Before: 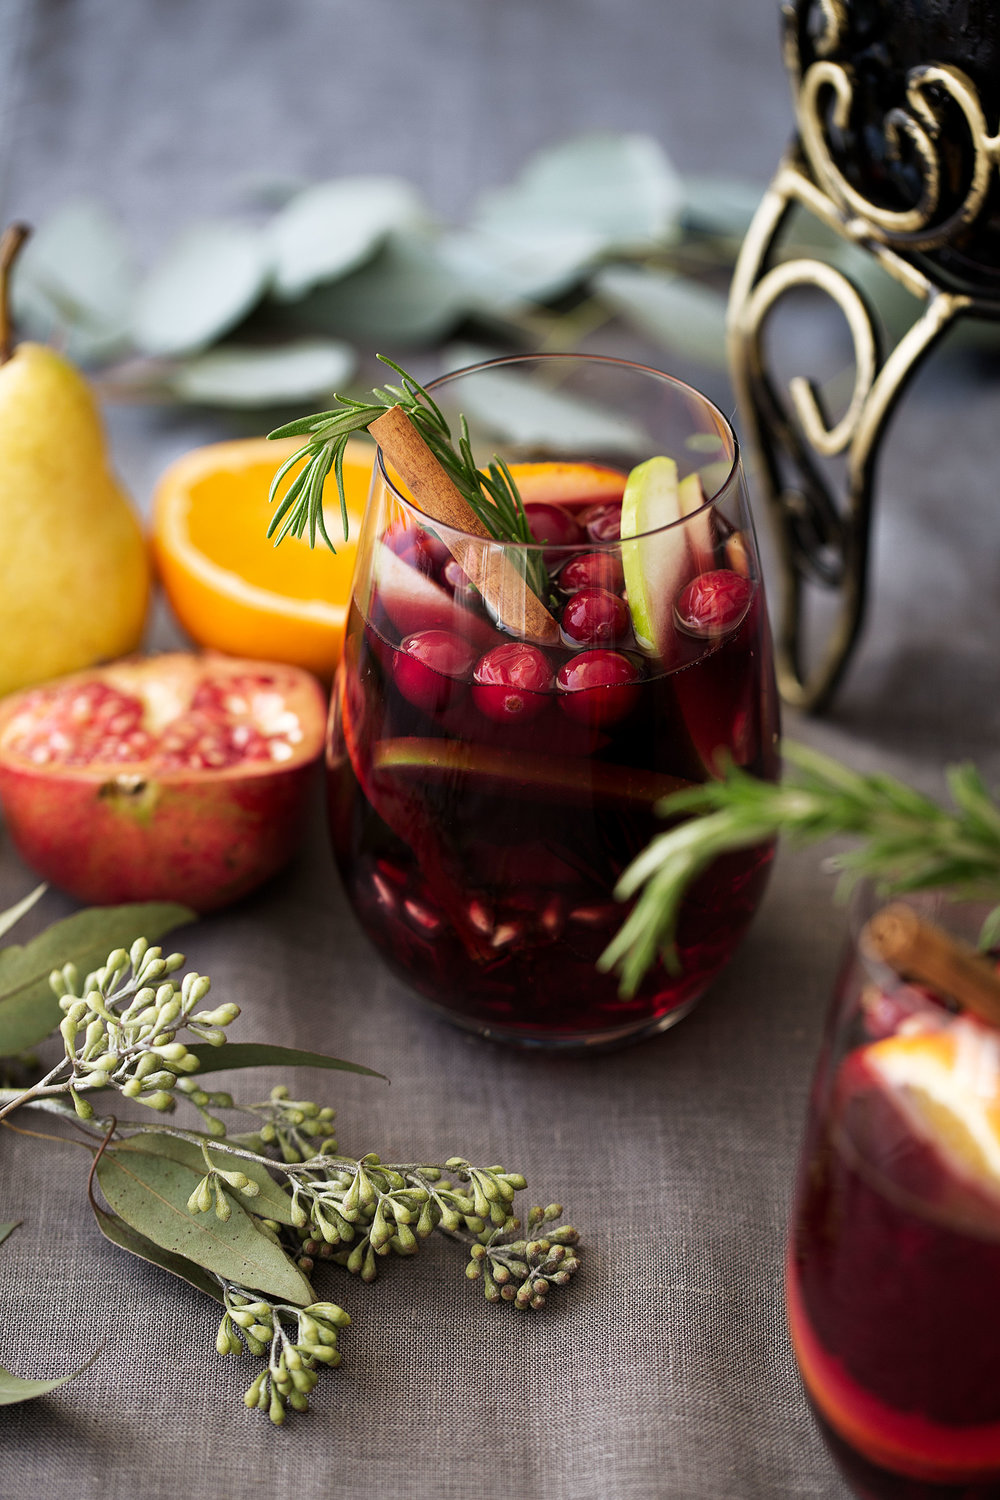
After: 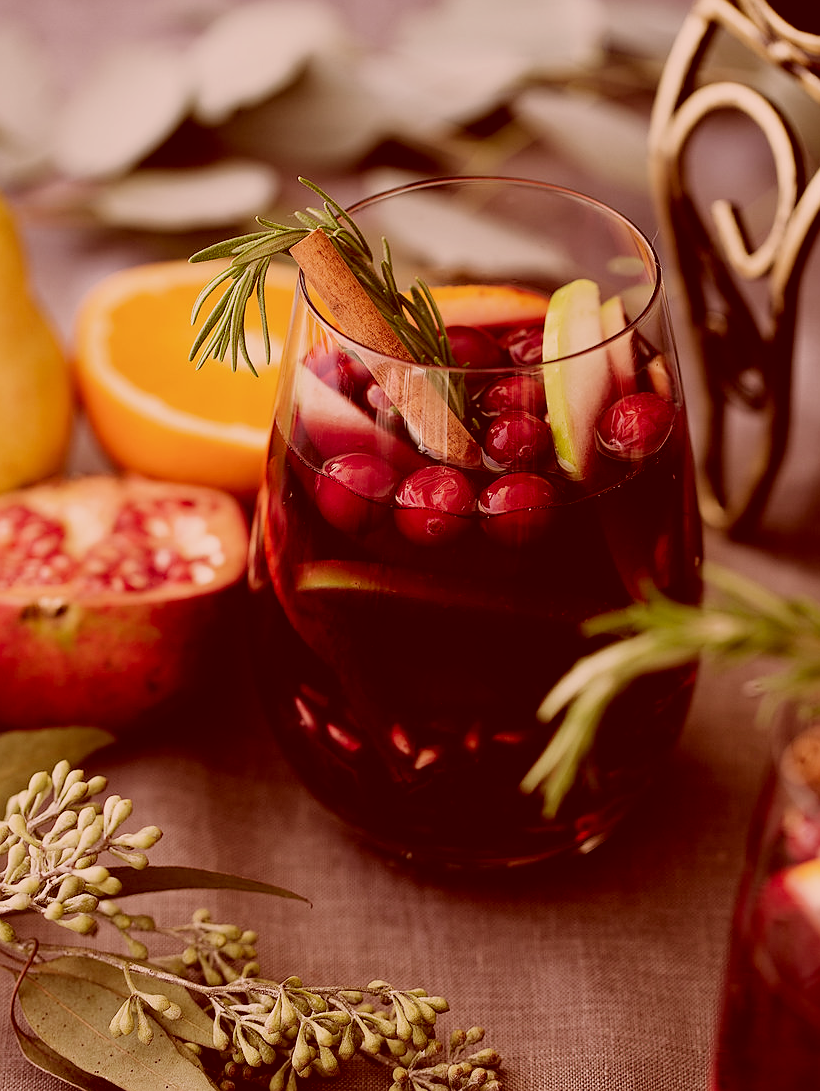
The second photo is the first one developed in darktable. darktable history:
filmic rgb: hardness 4.17
crop: left 7.856%, top 11.836%, right 10.12%, bottom 15.387%
exposure: exposure -0.072 EV, compensate highlight preservation false
sharpen: radius 0.969, amount 0.604
color correction: highlights a* 9.03, highlights b* 8.71, shadows a* 40, shadows b* 40, saturation 0.8
